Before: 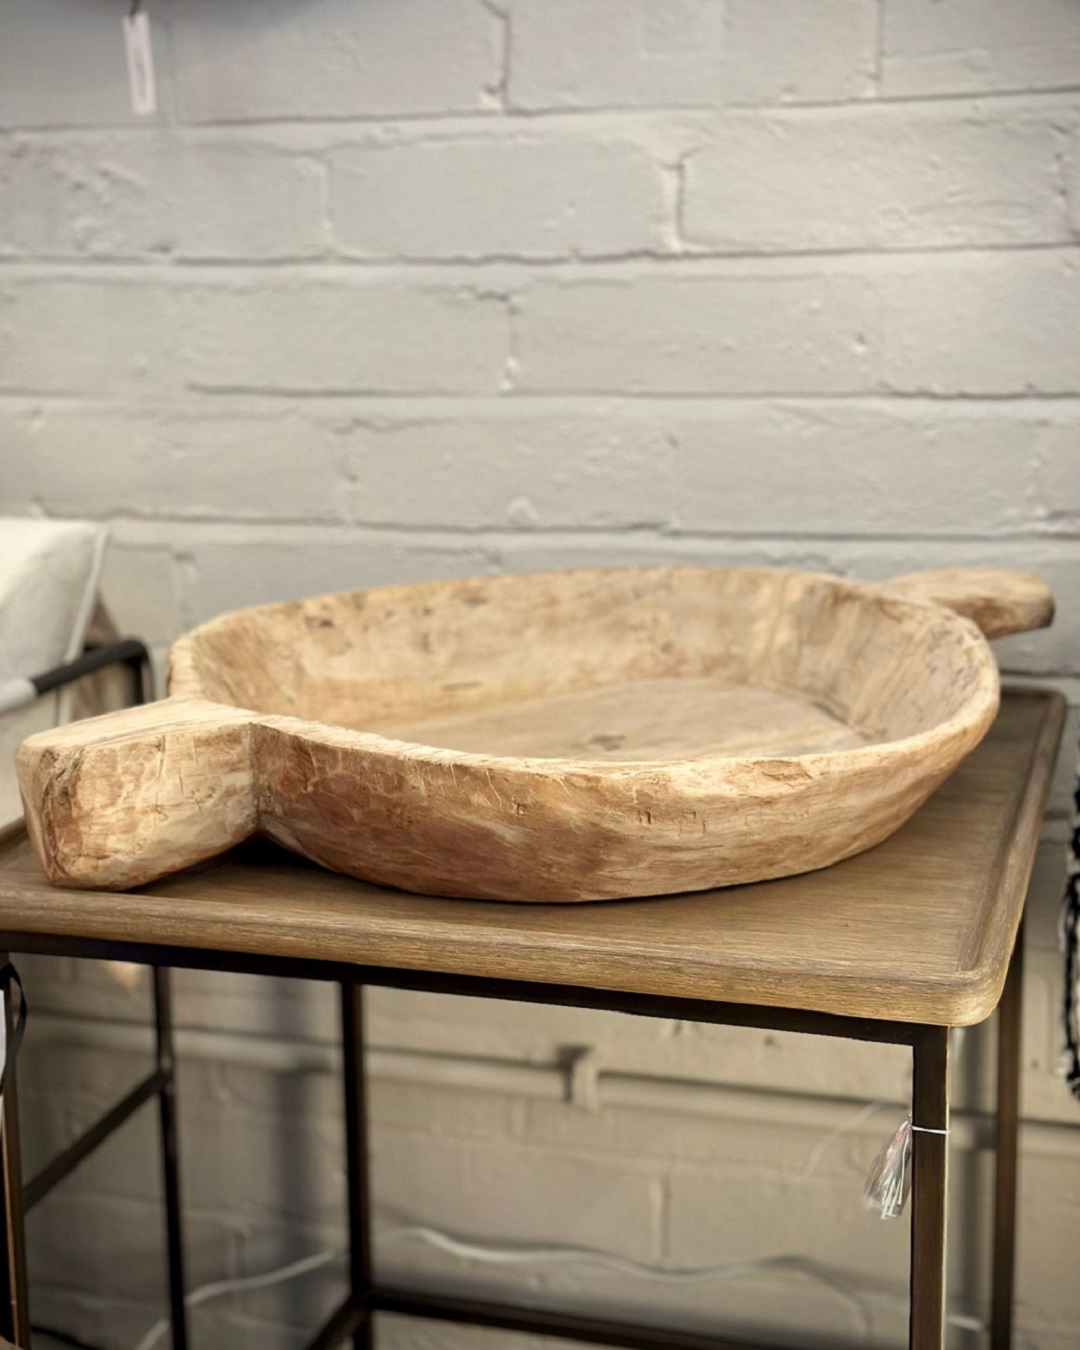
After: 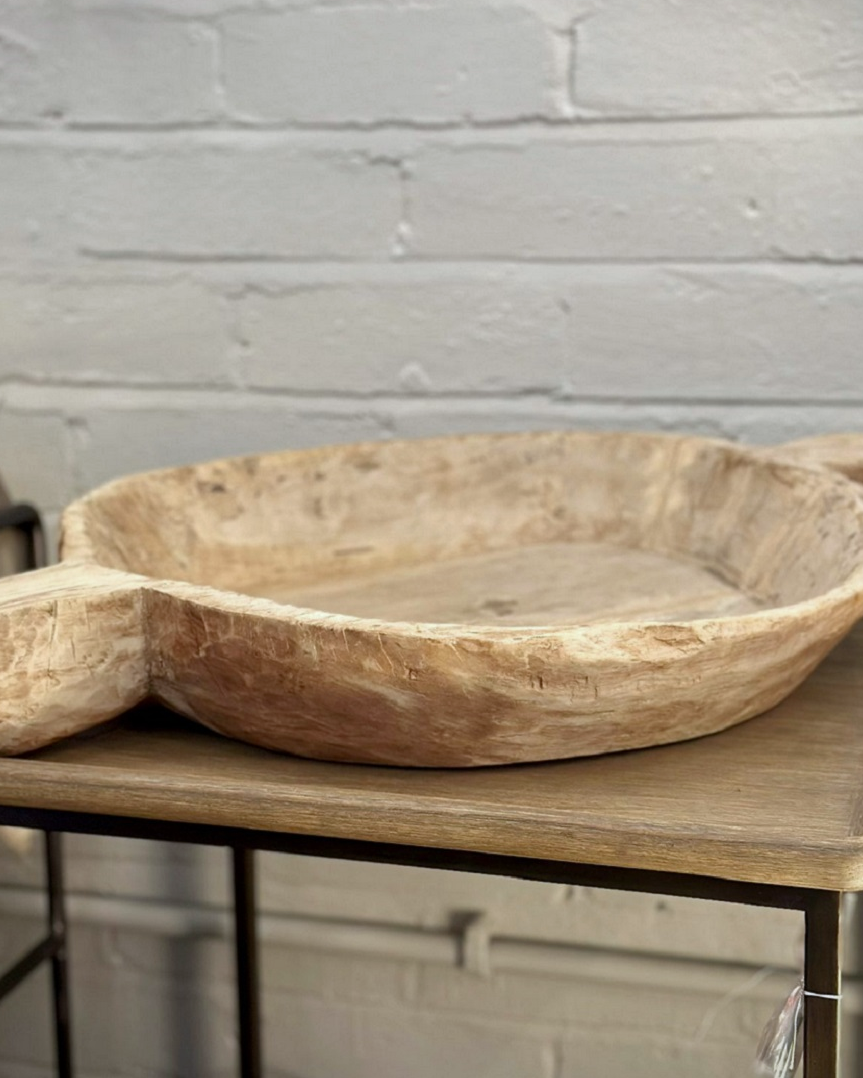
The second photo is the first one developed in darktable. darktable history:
white balance: red 0.976, blue 1.04
crop and rotate: left 10.071%, top 10.071%, right 10.02%, bottom 10.02%
tone curve: curves: ch0 [(0, 0) (0.915, 0.89) (1, 1)]
